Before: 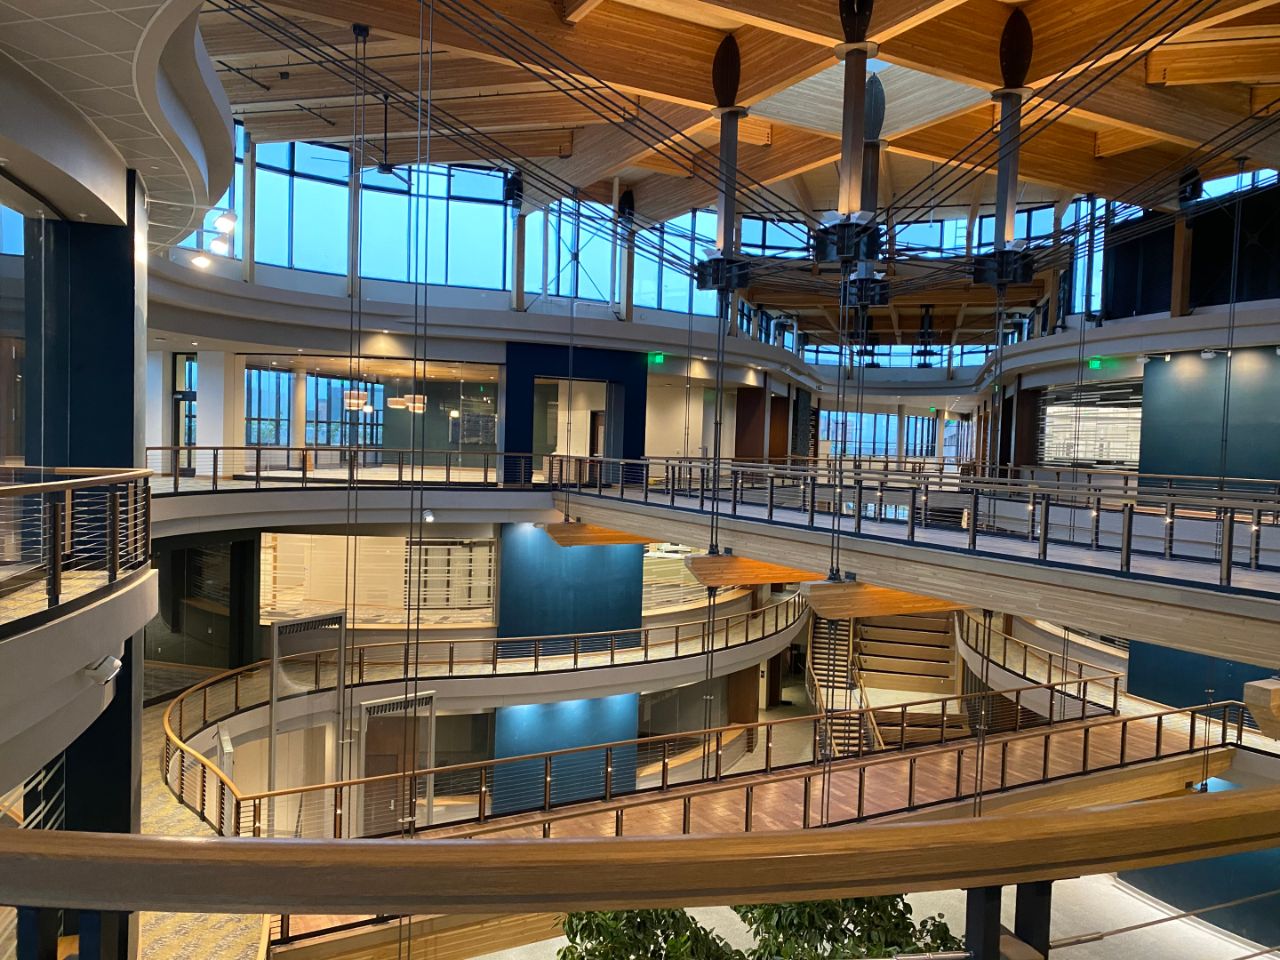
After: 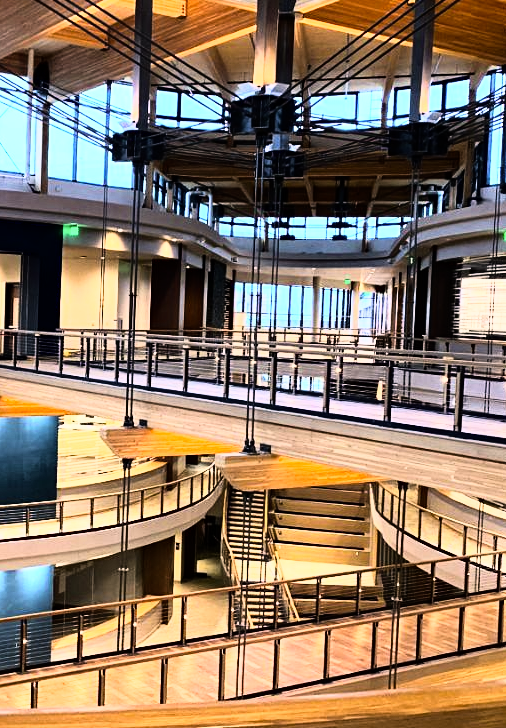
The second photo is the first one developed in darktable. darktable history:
shadows and highlights: shadows 0, highlights 40
crop: left 45.721%, top 13.393%, right 14.118%, bottom 10.01%
haze removal: adaptive false
rgb curve: curves: ch0 [(0, 0) (0.21, 0.15) (0.24, 0.21) (0.5, 0.75) (0.75, 0.96) (0.89, 0.99) (1, 1)]; ch1 [(0, 0.02) (0.21, 0.13) (0.25, 0.2) (0.5, 0.67) (0.75, 0.9) (0.89, 0.97) (1, 1)]; ch2 [(0, 0.02) (0.21, 0.13) (0.25, 0.2) (0.5, 0.67) (0.75, 0.9) (0.89, 0.97) (1, 1)], compensate middle gray true
color correction: highlights a* 7.34, highlights b* 4.37
